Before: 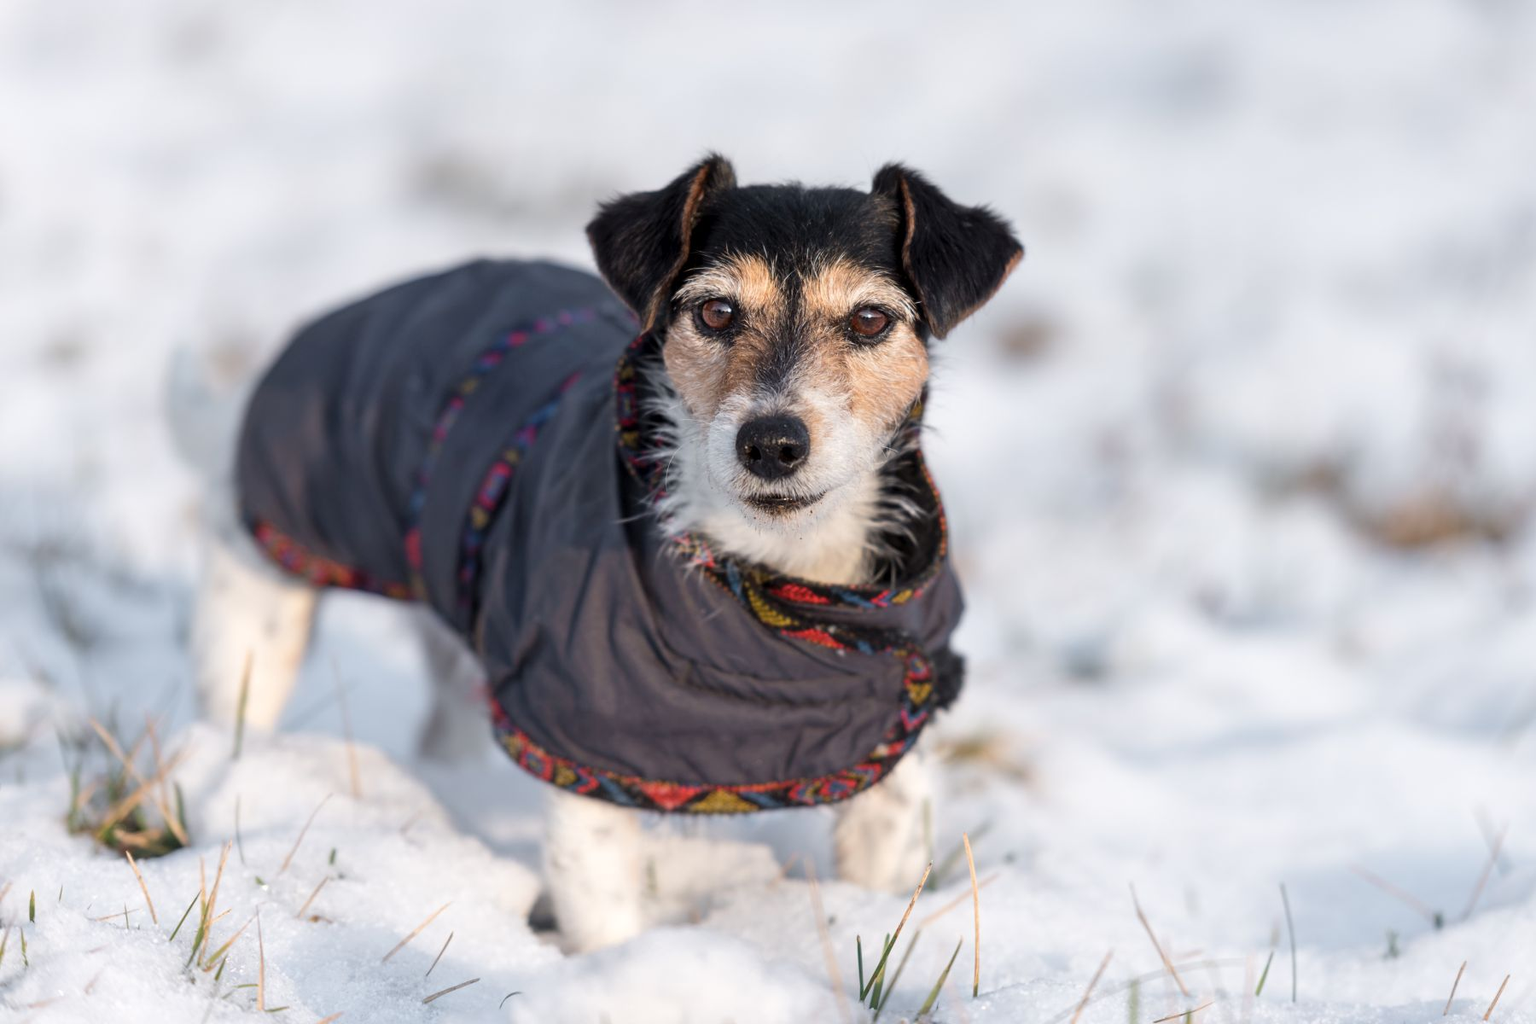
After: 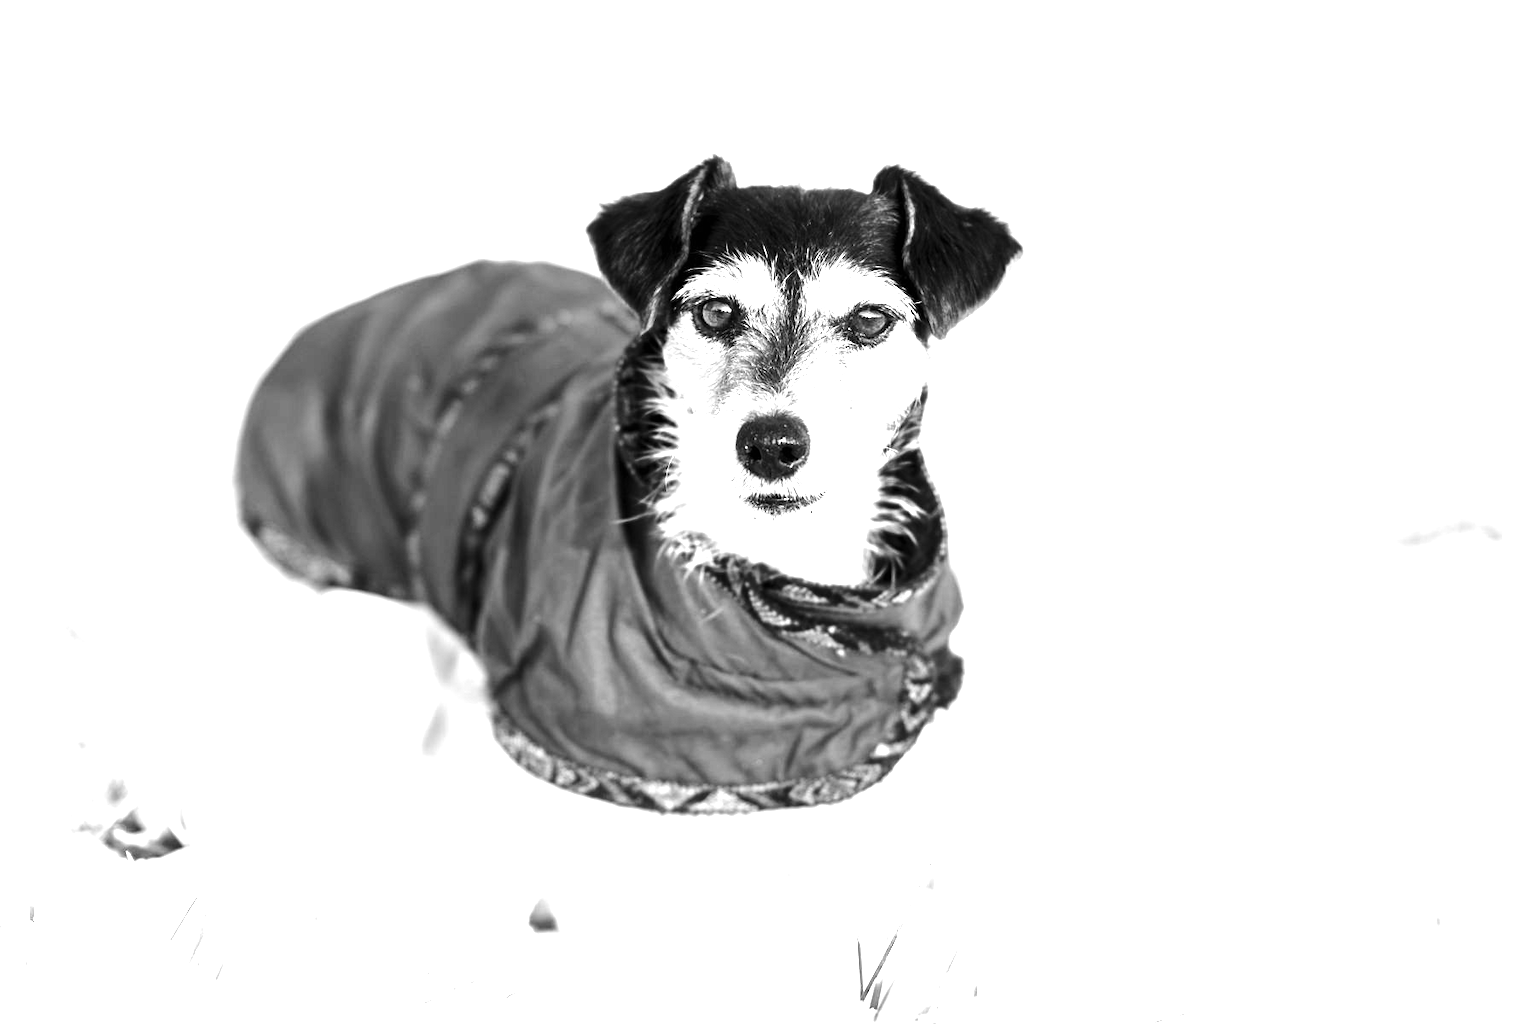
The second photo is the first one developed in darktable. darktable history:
tone equalizer: -8 EV -1.08 EV, -7 EV -1.01 EV, -6 EV -0.867 EV, -5 EV -0.578 EV, -3 EV 0.578 EV, -2 EV 0.867 EV, -1 EV 1.01 EV, +0 EV 1.08 EV, edges refinement/feathering 500, mask exposure compensation -1.57 EV, preserve details no
monochrome: a 1.94, b -0.638
white balance: red 1.05, blue 1.072
exposure: black level correction 0, exposure 1.2 EV, compensate highlight preservation false
